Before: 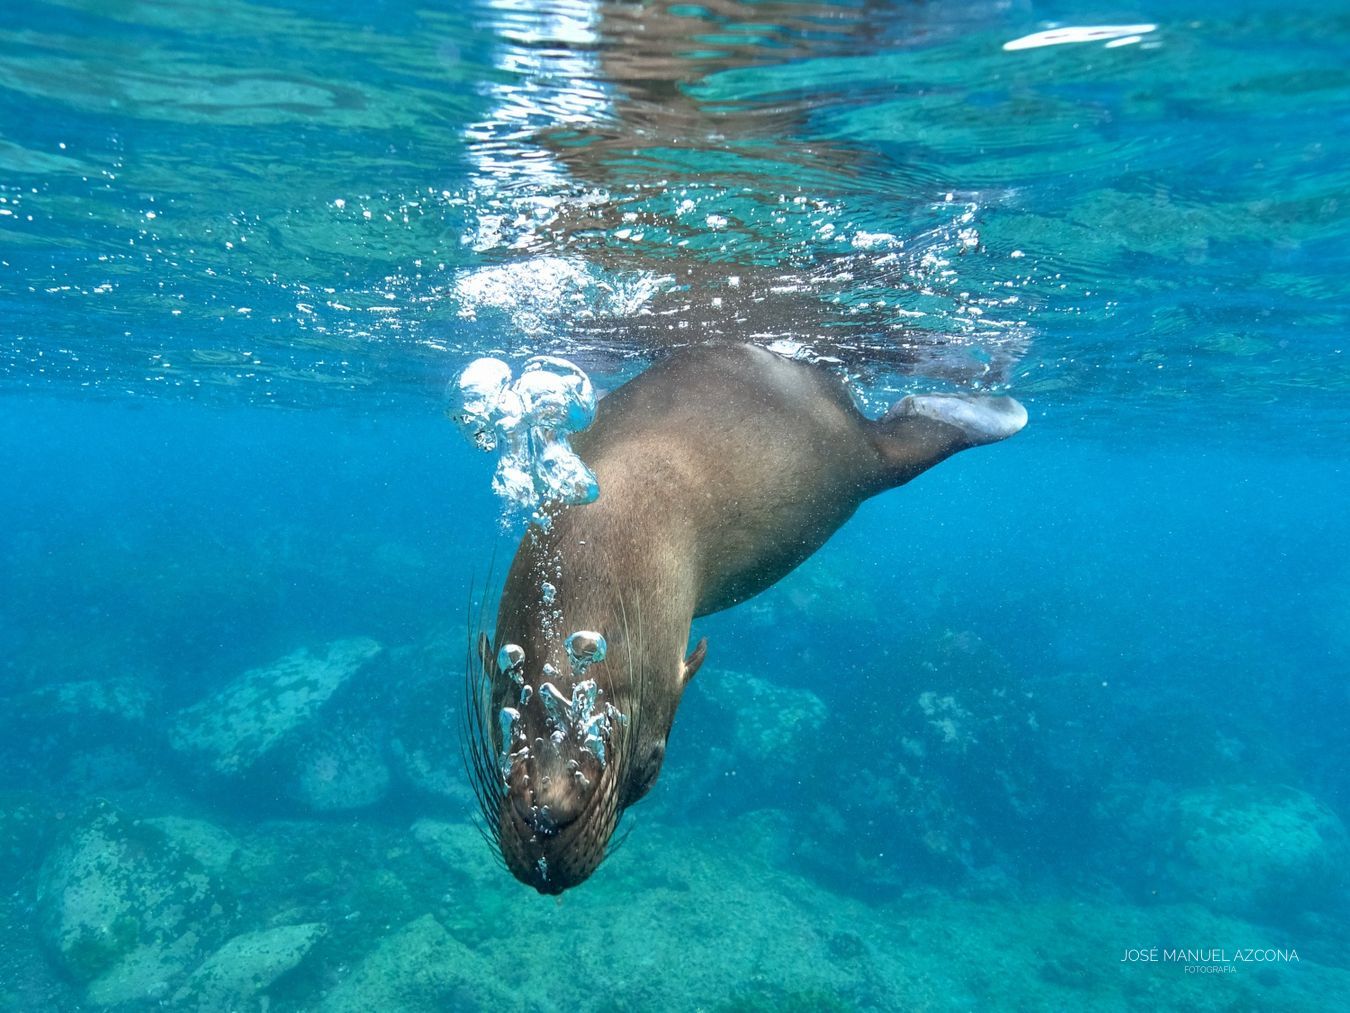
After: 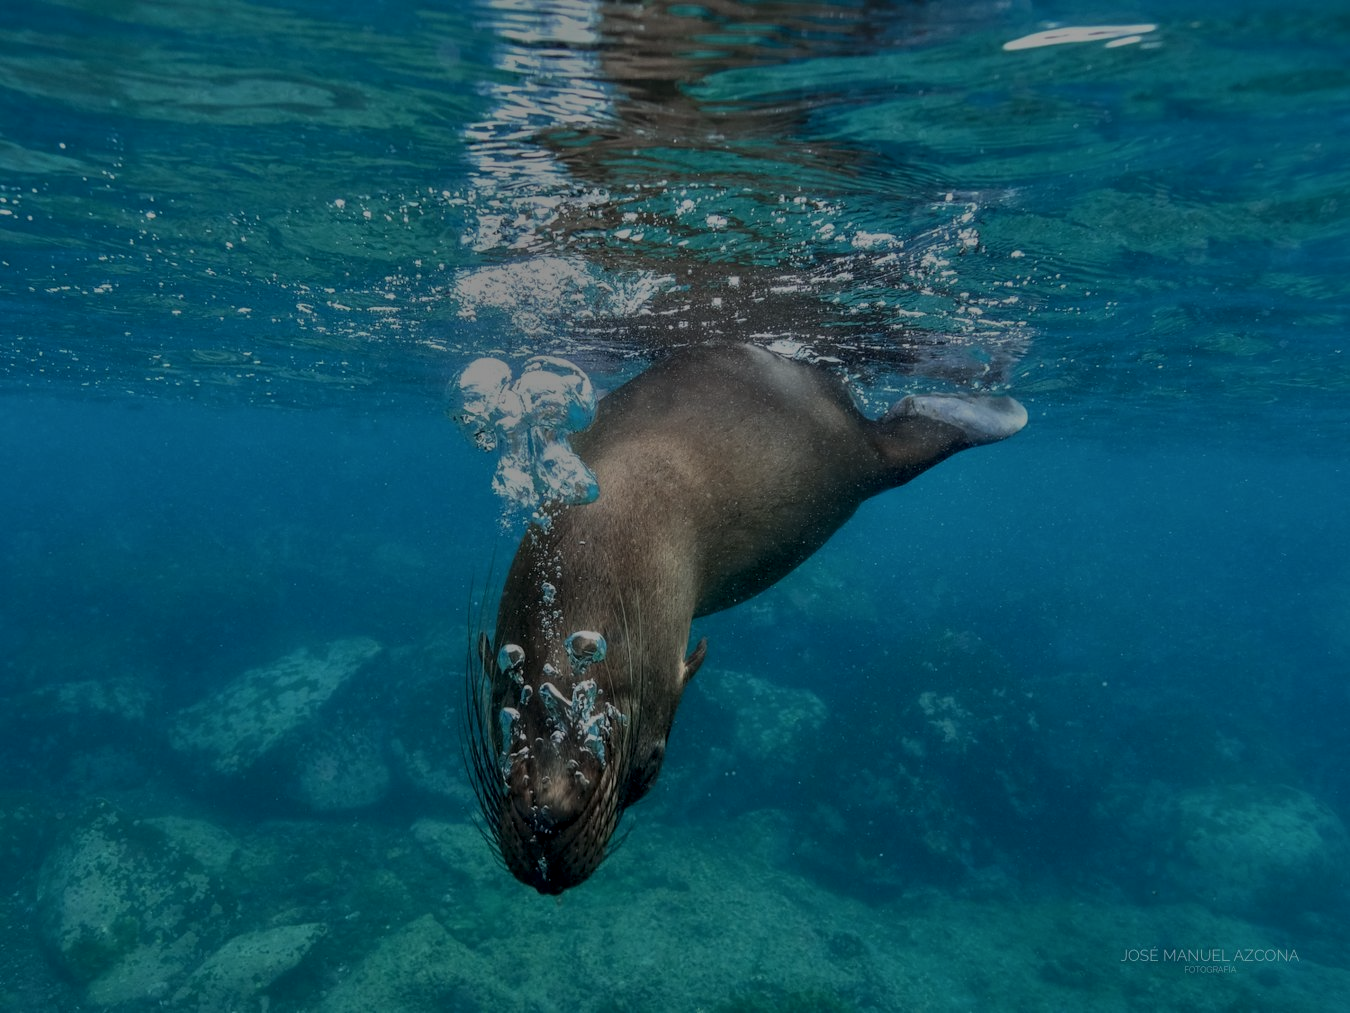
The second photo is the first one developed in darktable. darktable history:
tone equalizer: -8 EV -1.97 EV, -7 EV -2 EV, -6 EV -1.98 EV, -5 EV -1.97 EV, -4 EV -1.99 EV, -3 EV -1.97 EV, -2 EV -2 EV, -1 EV -1.62 EV, +0 EV -2 EV
local contrast: on, module defaults
